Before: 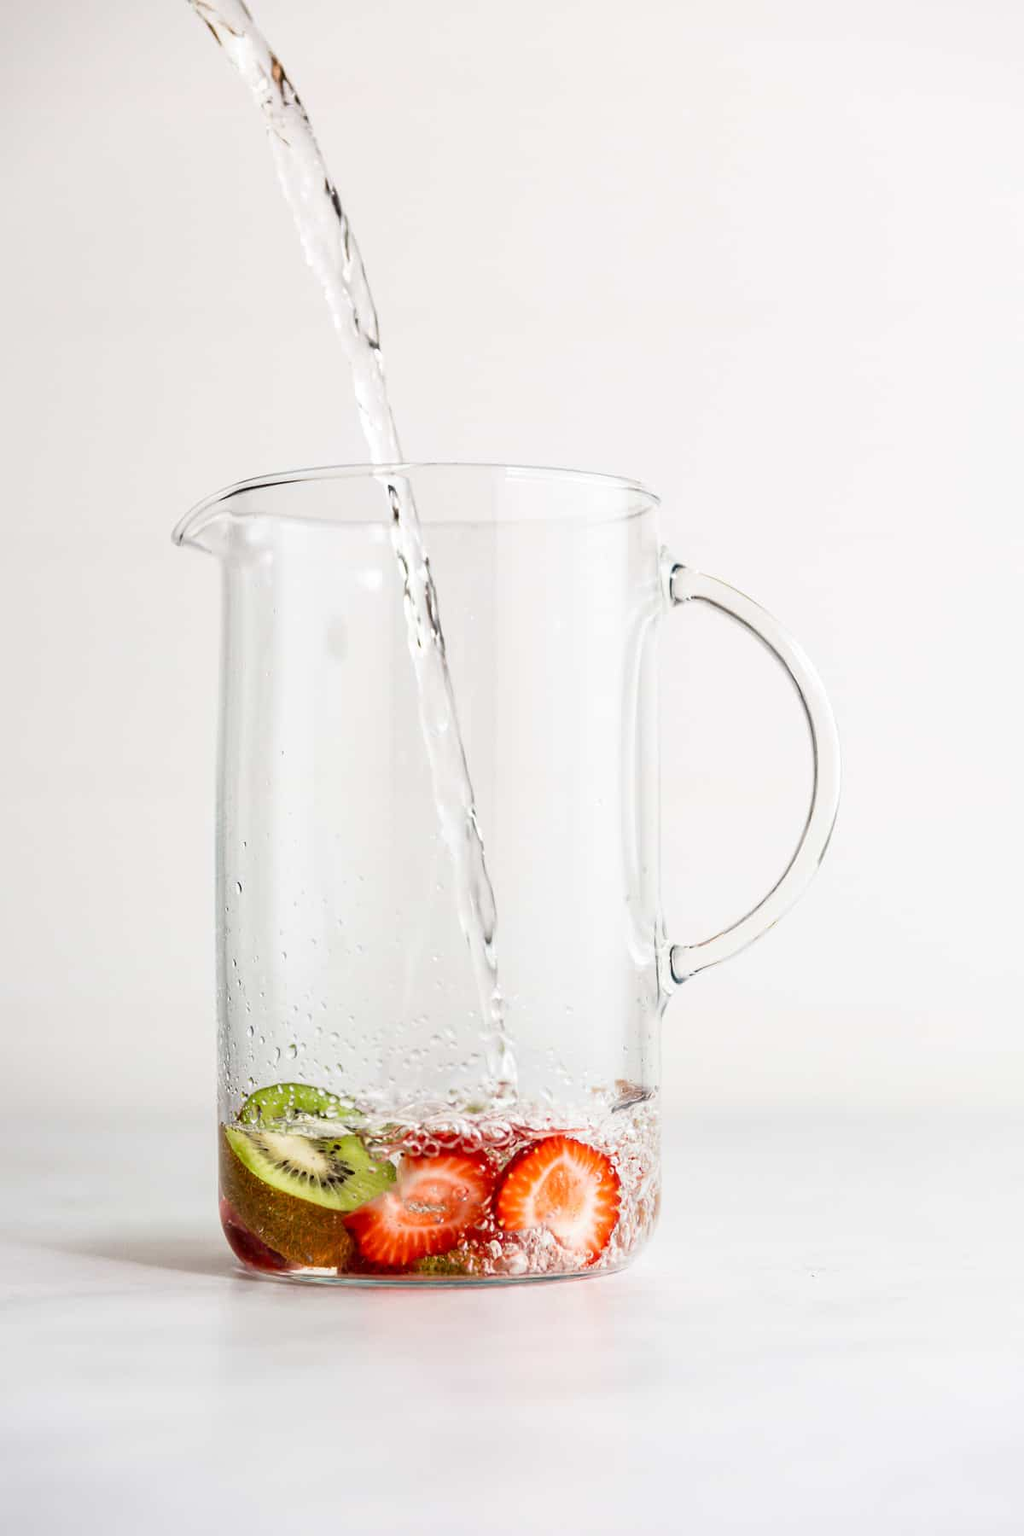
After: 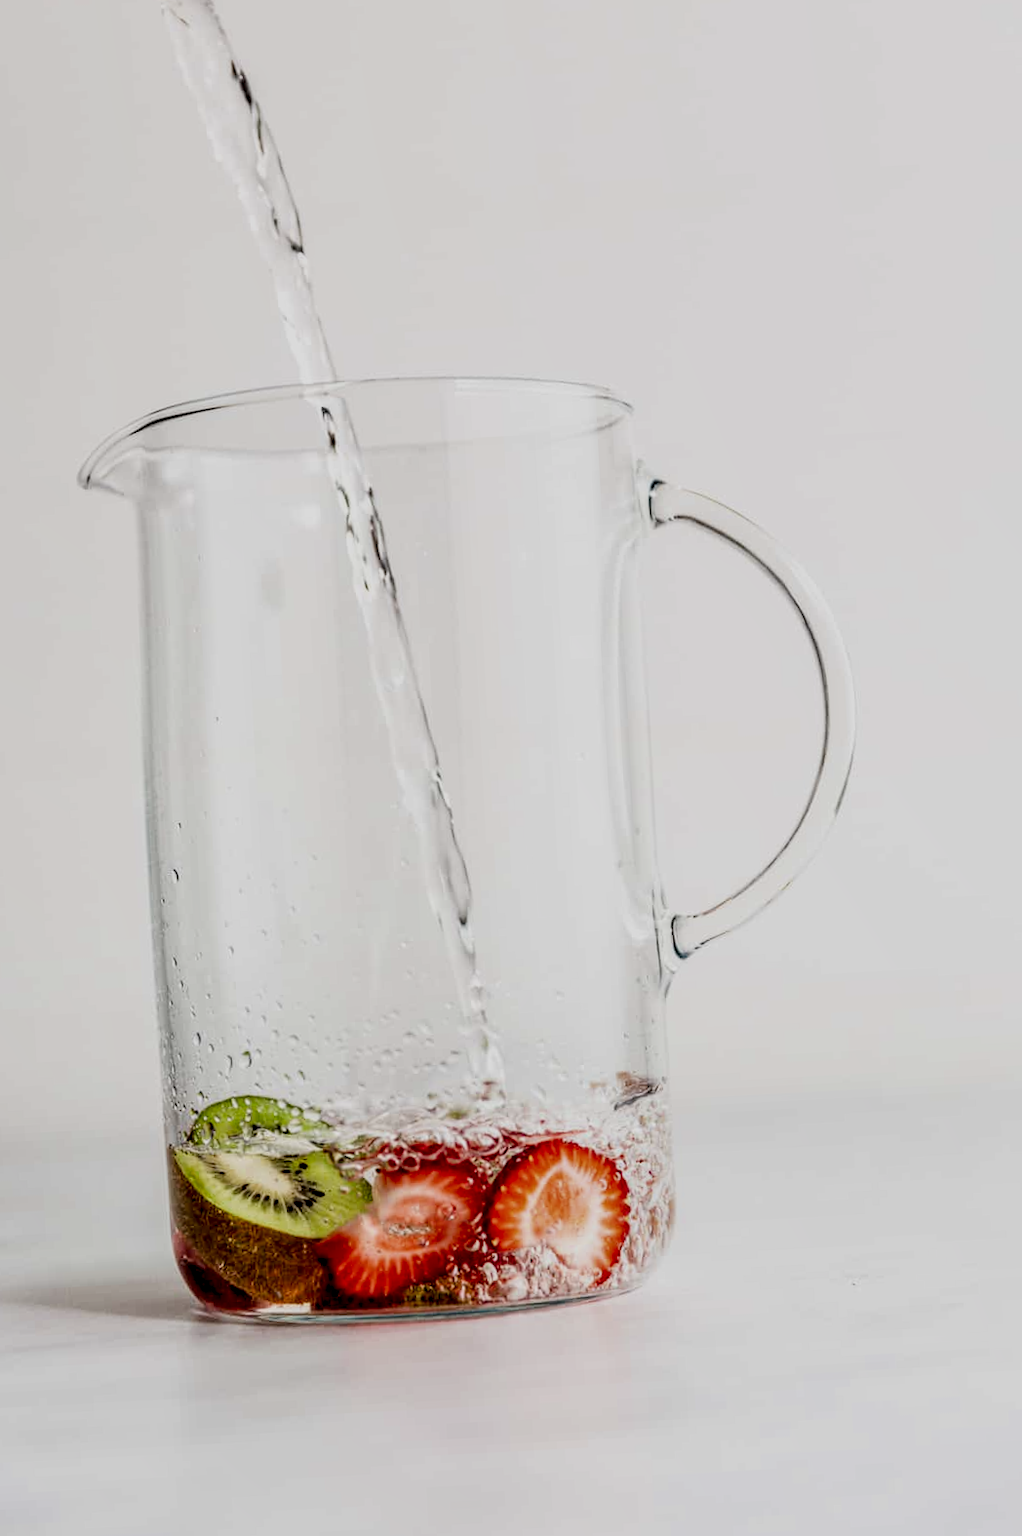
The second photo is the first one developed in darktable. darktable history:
crop and rotate: angle 3.01°, left 5.847%, top 5.694%
local contrast: highlights 79%, shadows 56%, detail 174%, midtone range 0.423
filmic rgb: black relative exposure -7.65 EV, white relative exposure 4.56 EV, threshold 5.96 EV, hardness 3.61, enable highlight reconstruction true
